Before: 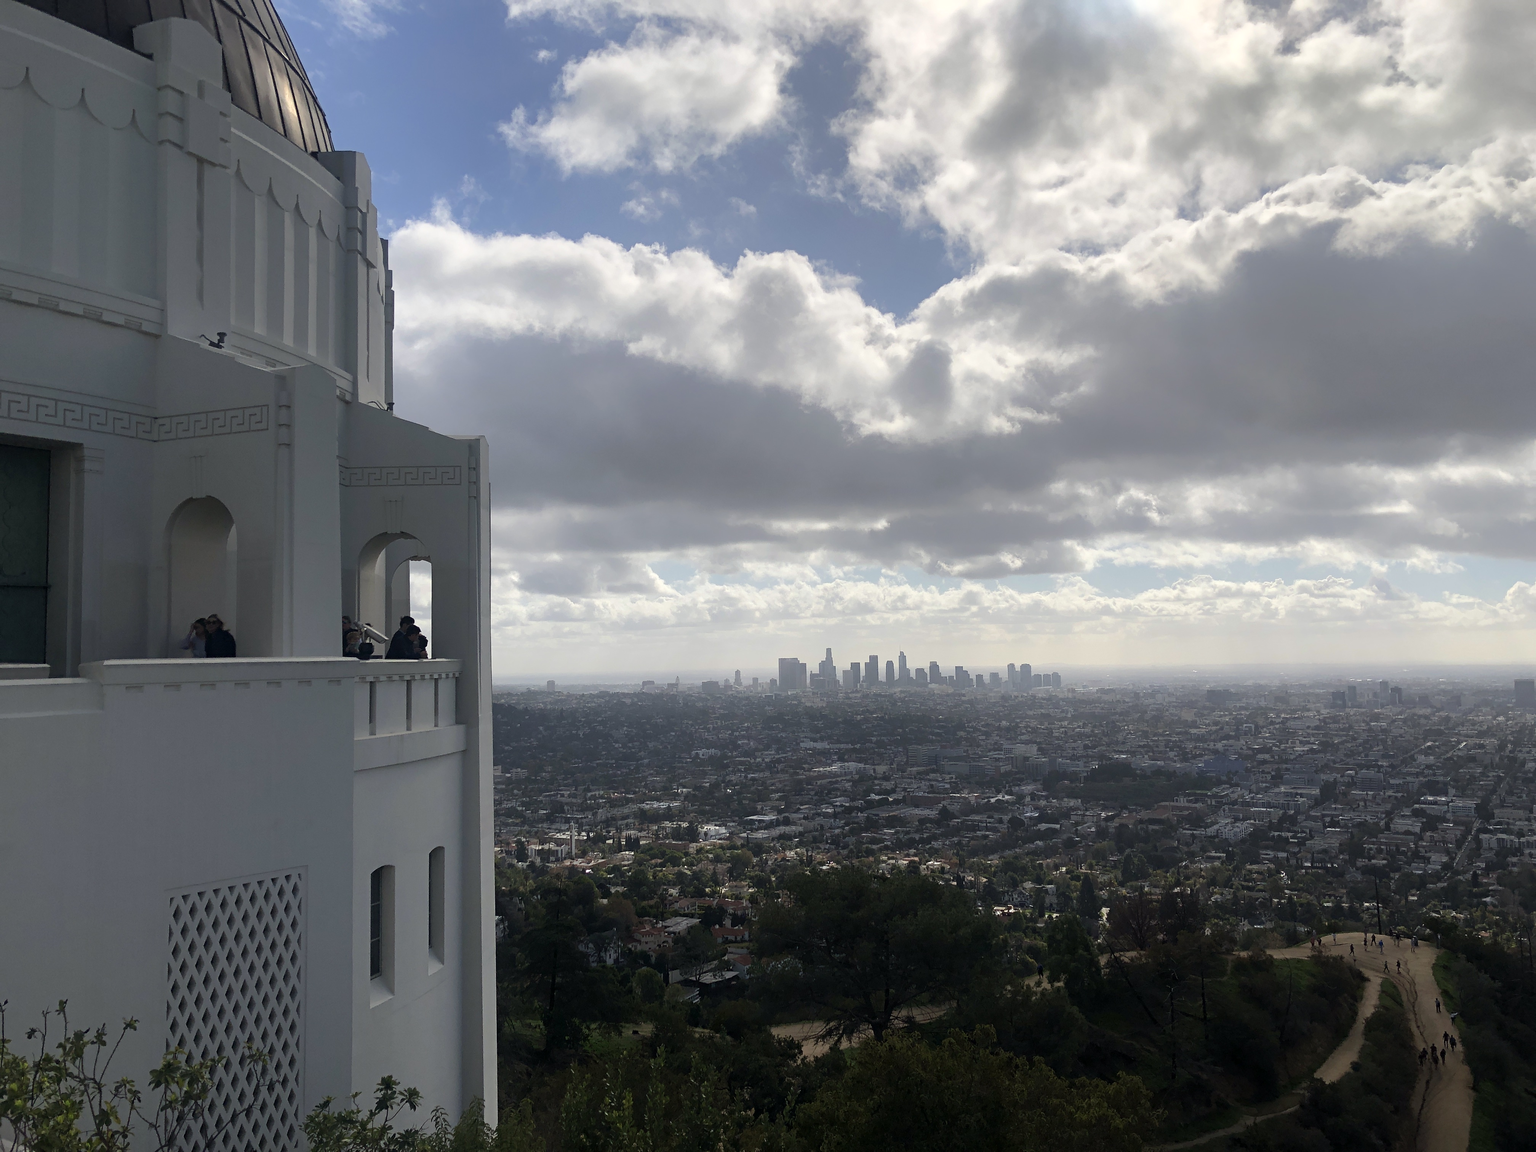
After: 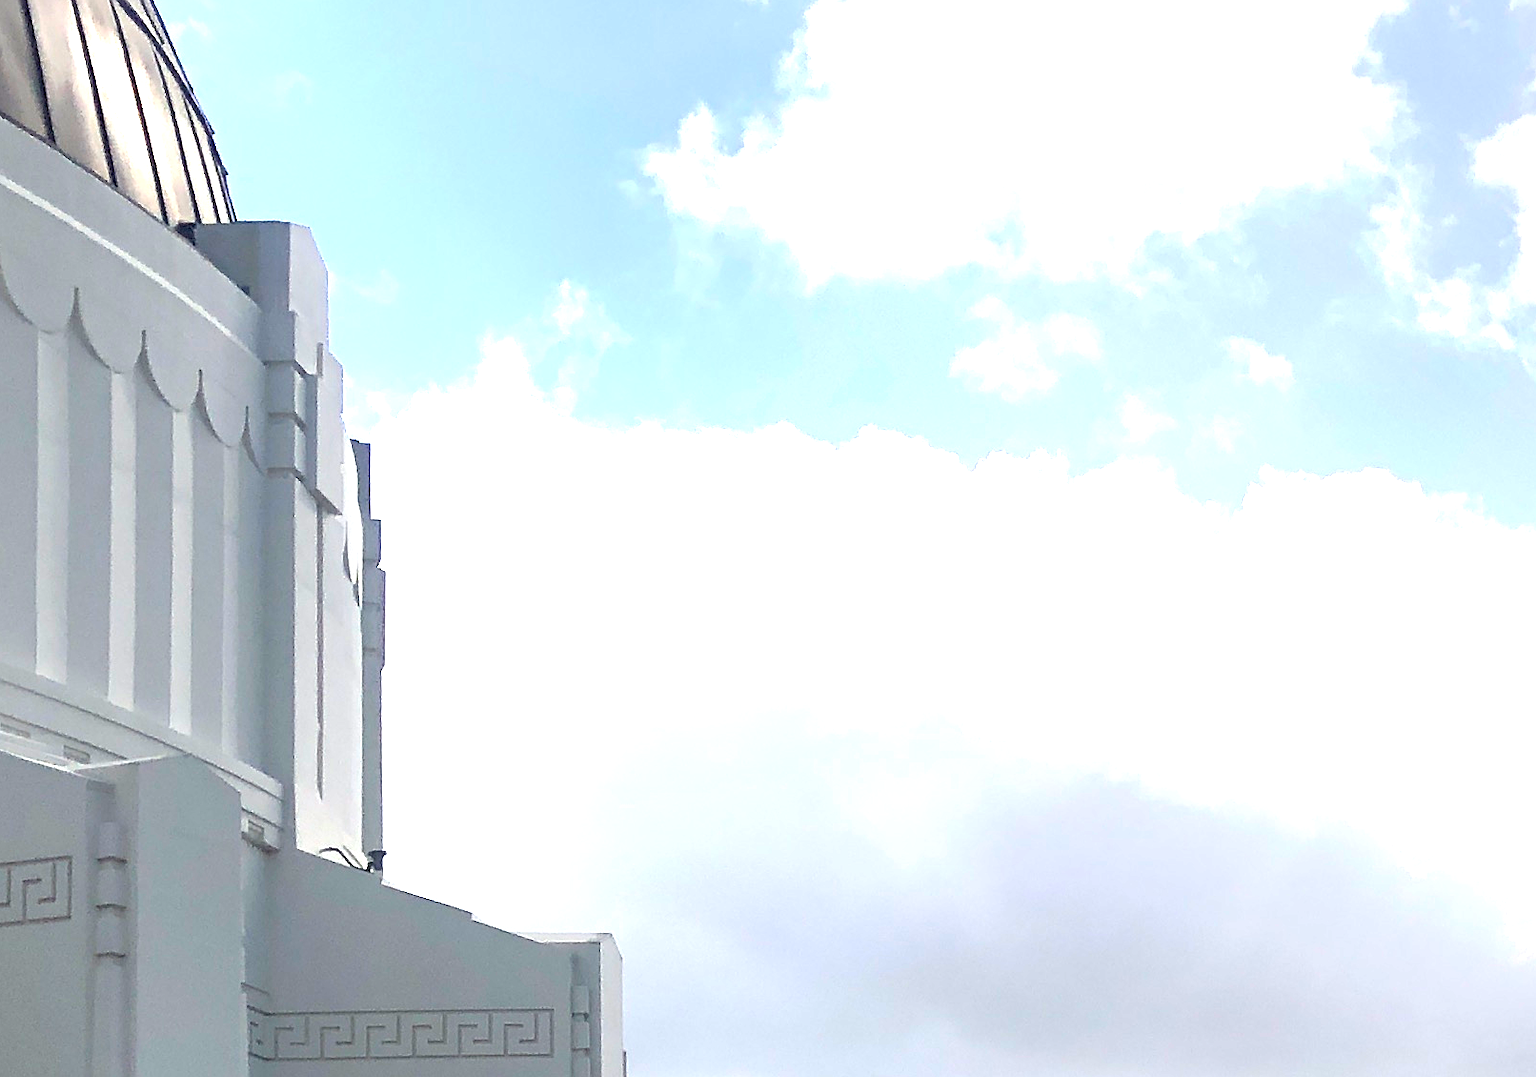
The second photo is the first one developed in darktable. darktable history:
crop: left 15.633%, top 5.434%, right 44.384%, bottom 57.133%
exposure: black level correction 0.001, exposure 1.855 EV, compensate highlight preservation false
sharpen: amount 0.214
